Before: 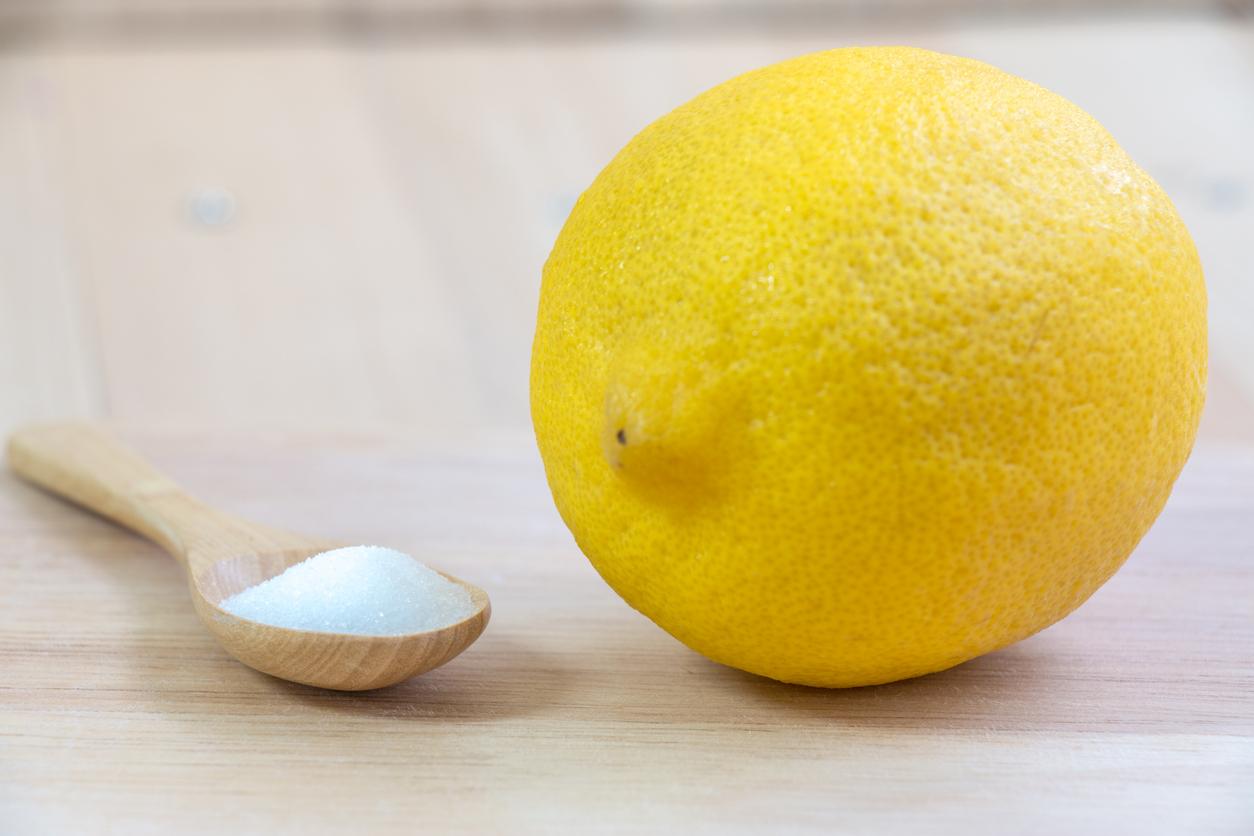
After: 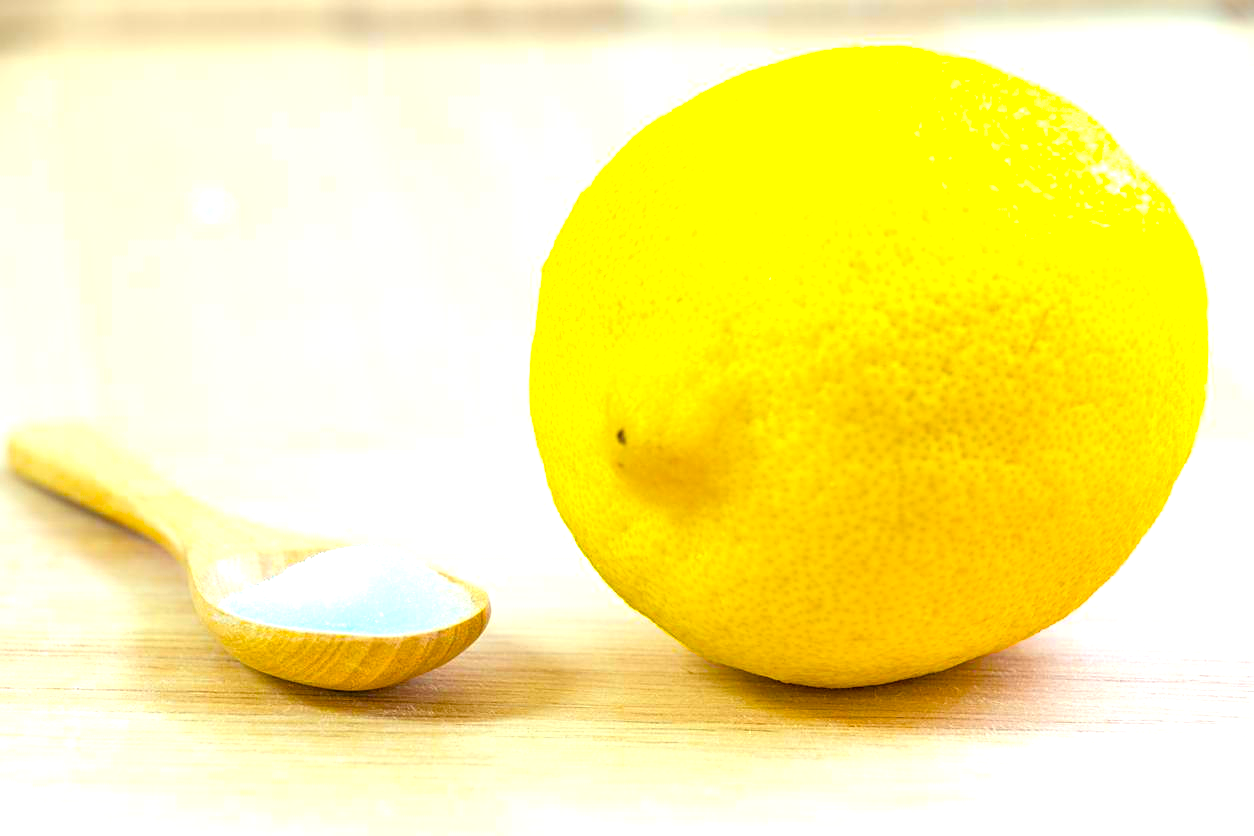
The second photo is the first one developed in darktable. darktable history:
color correction: highlights a* -5.94, highlights b* 11.19
color balance rgb: perceptual saturation grading › global saturation 100%
exposure: black level correction -0.001, exposure 0.9 EV, compensate exposure bias true, compensate highlight preservation false
sharpen: on, module defaults
